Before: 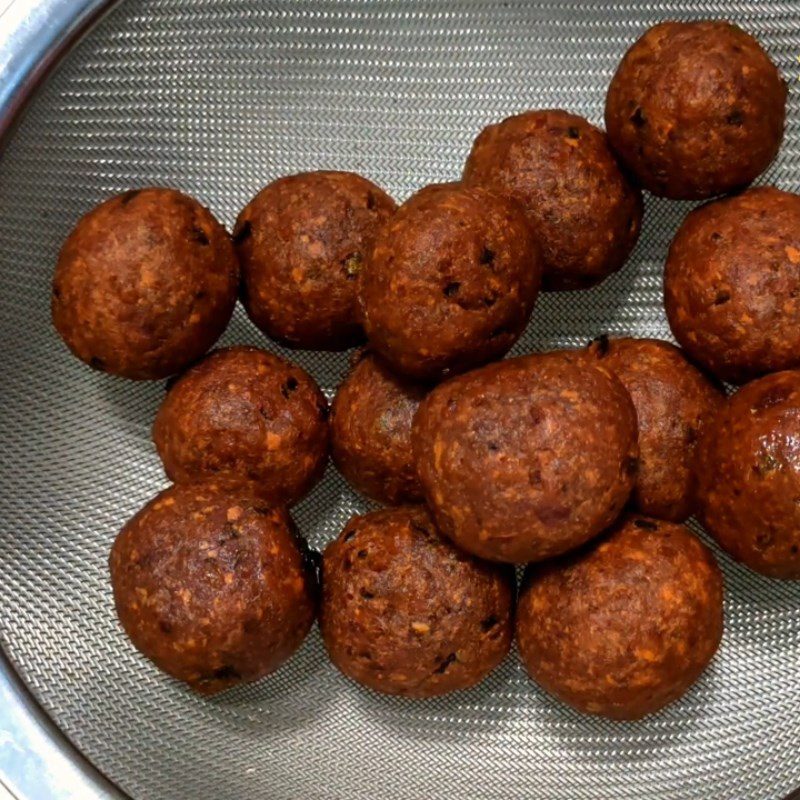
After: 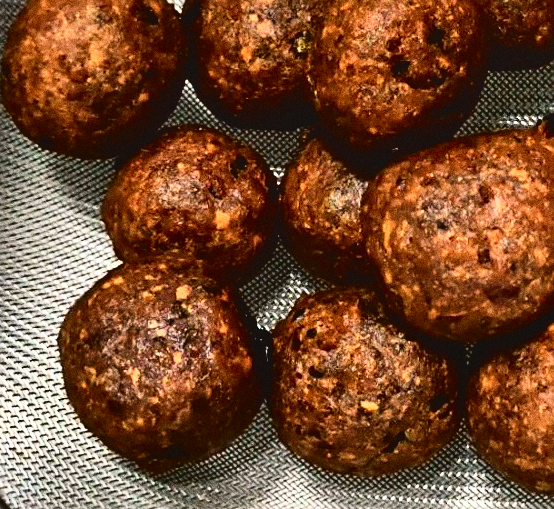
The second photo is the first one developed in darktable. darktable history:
shadows and highlights: soften with gaussian
tone curve: curves: ch0 [(0, 0.049) (0.113, 0.084) (0.285, 0.301) (0.673, 0.796) (0.845, 0.932) (0.994, 0.971)]; ch1 [(0, 0) (0.456, 0.424) (0.498, 0.5) (0.57, 0.557) (0.631, 0.635) (1, 1)]; ch2 [(0, 0) (0.395, 0.398) (0.44, 0.456) (0.502, 0.507) (0.55, 0.559) (0.67, 0.702) (1, 1)], color space Lab, independent channels, preserve colors none
grain: coarseness 0.09 ISO, strength 40%
exposure: compensate highlight preservation false
sharpen: on, module defaults
crop: left 6.488%, top 27.668%, right 24.183%, bottom 8.656%
contrast equalizer: y [[0.514, 0.573, 0.581, 0.508, 0.5, 0.5], [0.5 ×6], [0.5 ×6], [0 ×6], [0 ×6]], mix 0.79
tone equalizer: -8 EV -0.75 EV, -7 EV -0.7 EV, -6 EV -0.6 EV, -5 EV -0.4 EV, -3 EV 0.4 EV, -2 EV 0.6 EV, -1 EV 0.7 EV, +0 EV 0.75 EV, edges refinement/feathering 500, mask exposure compensation -1.57 EV, preserve details no
